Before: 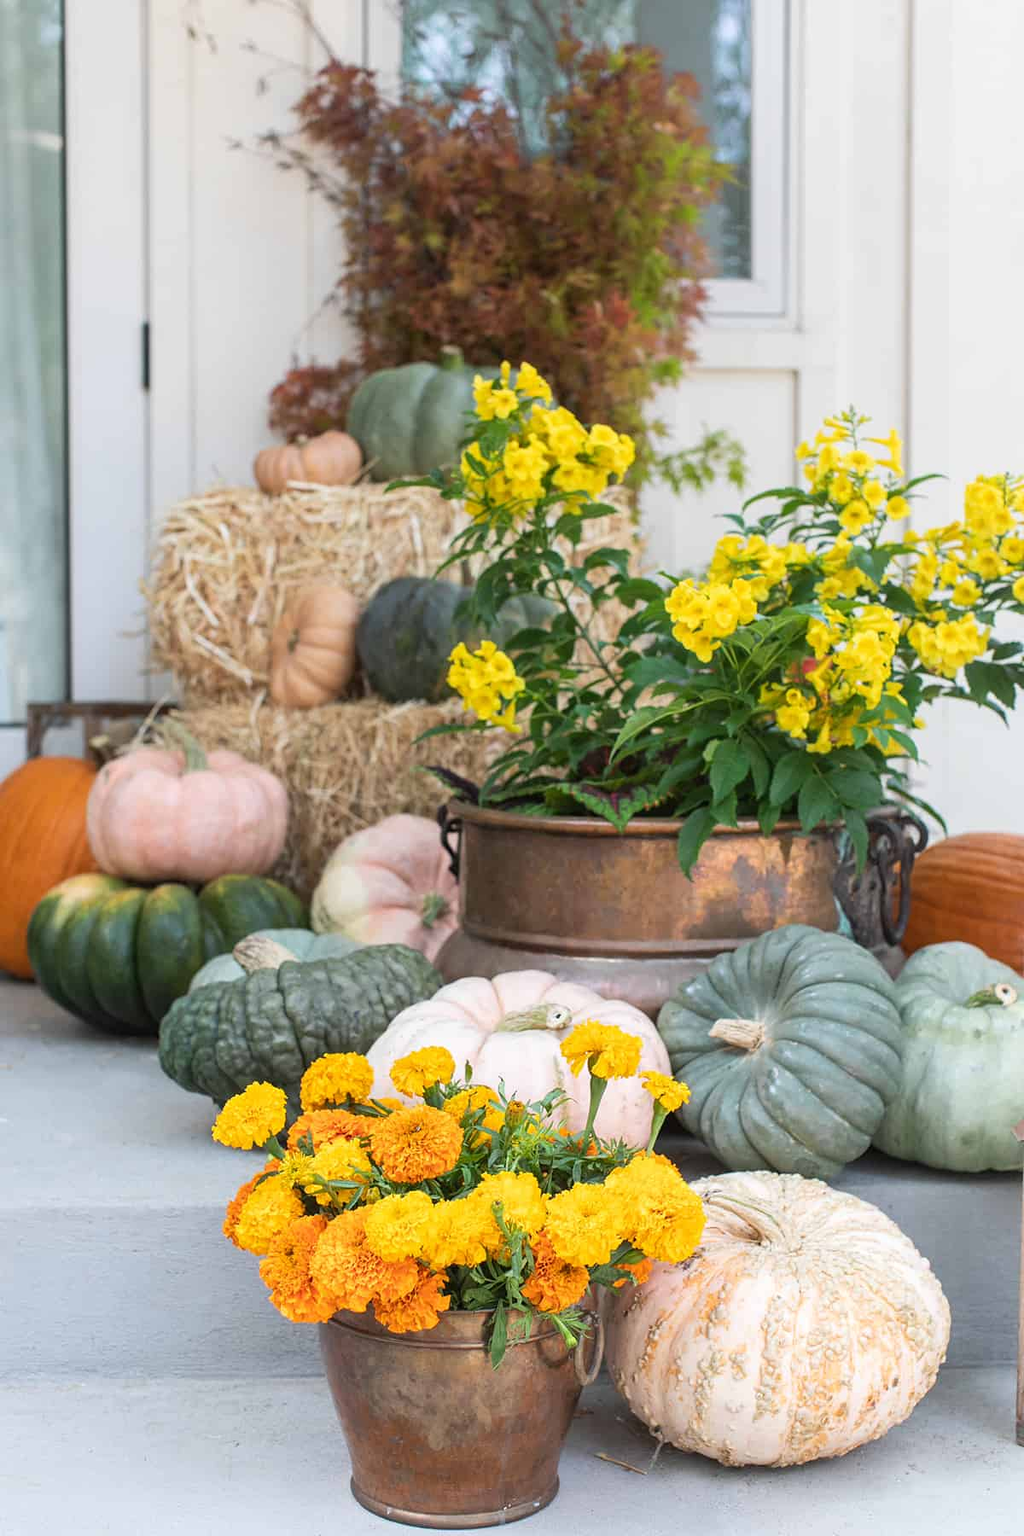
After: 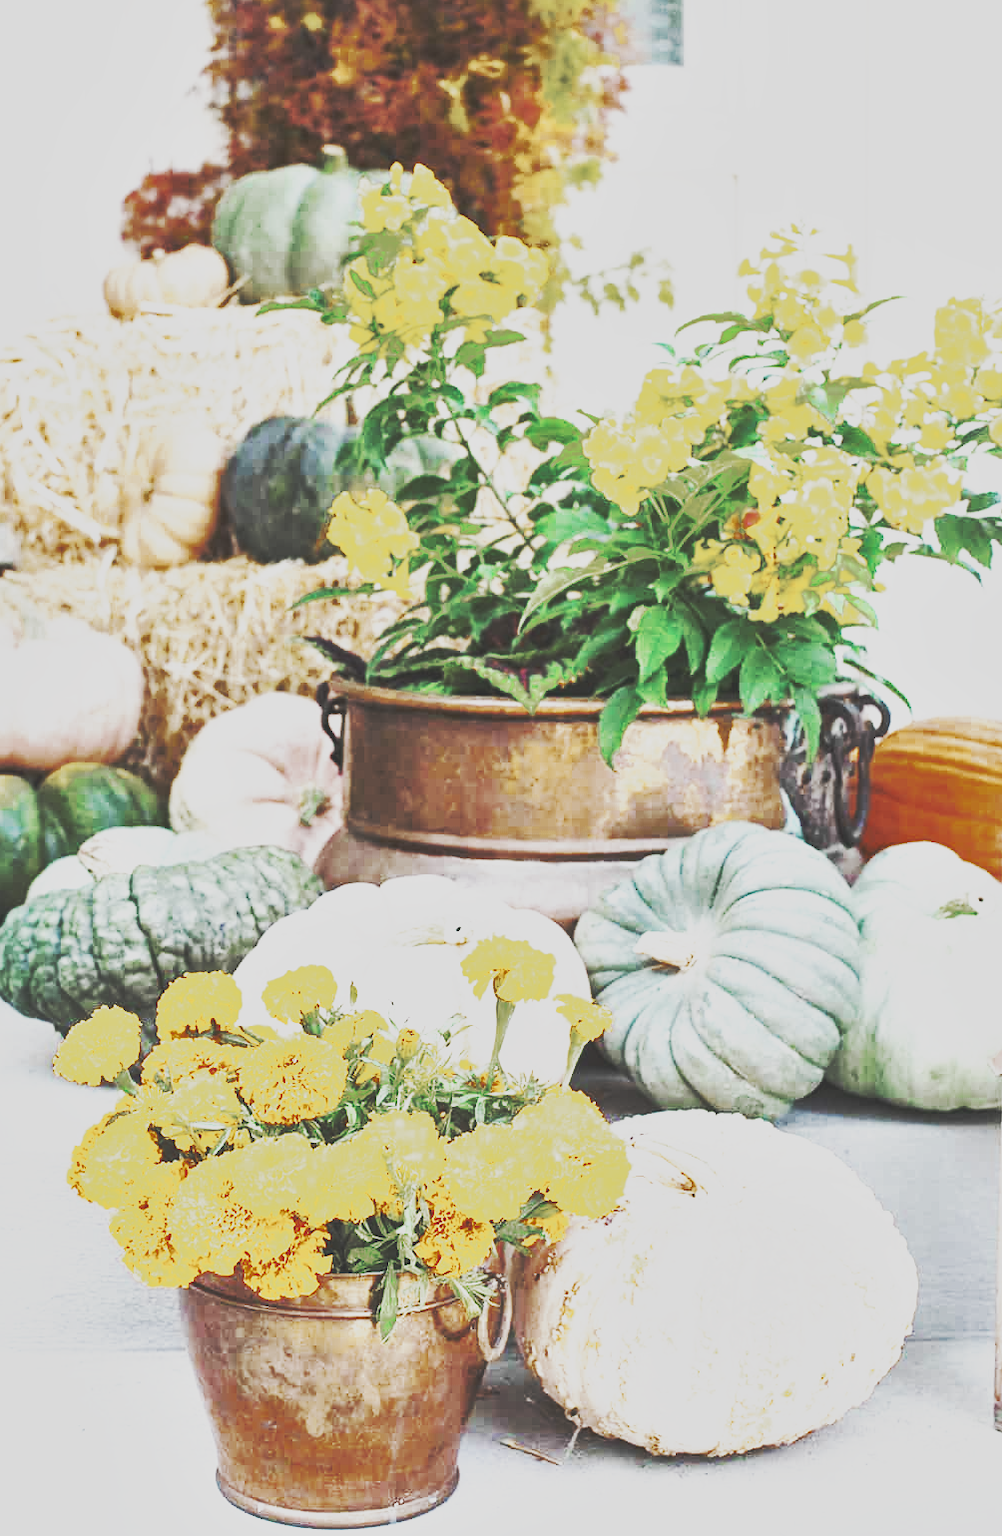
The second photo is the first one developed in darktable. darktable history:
exposure: exposure 0.653 EV, compensate highlight preservation false
crop: left 16.314%, top 14.469%
local contrast: mode bilateral grid, contrast 21, coarseness 51, detail 132%, midtone range 0.2
color zones: curves: ch0 [(0.11, 0.396) (0.195, 0.36) (0.25, 0.5) (0.303, 0.412) (0.357, 0.544) (0.75, 0.5) (0.967, 0.328)]; ch1 [(0, 0.468) (0.112, 0.512) (0.202, 0.6) (0.25, 0.5) (0.307, 0.352) (0.357, 0.544) (0.75, 0.5) (0.963, 0.524)]
contrast brightness saturation: contrast -0.259, saturation -0.449
haze removal: compatibility mode true, adaptive false
base curve: curves: ch0 [(0, 0.015) (0.085, 0.116) (0.134, 0.298) (0.19, 0.545) (0.296, 0.764) (0.599, 0.982) (1, 1)], preserve colors none
